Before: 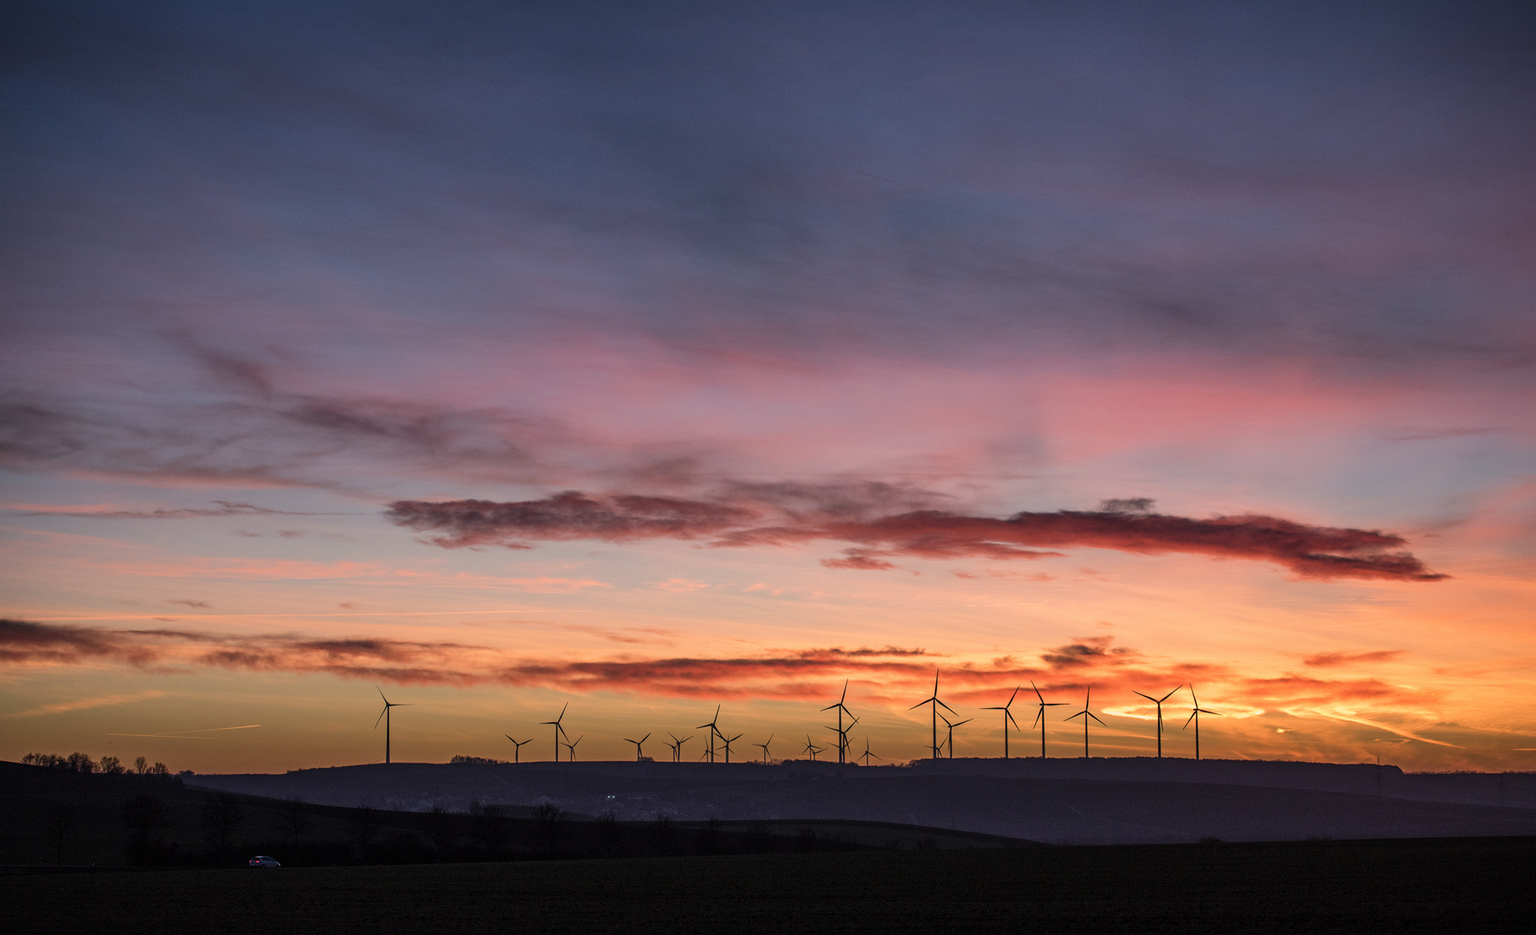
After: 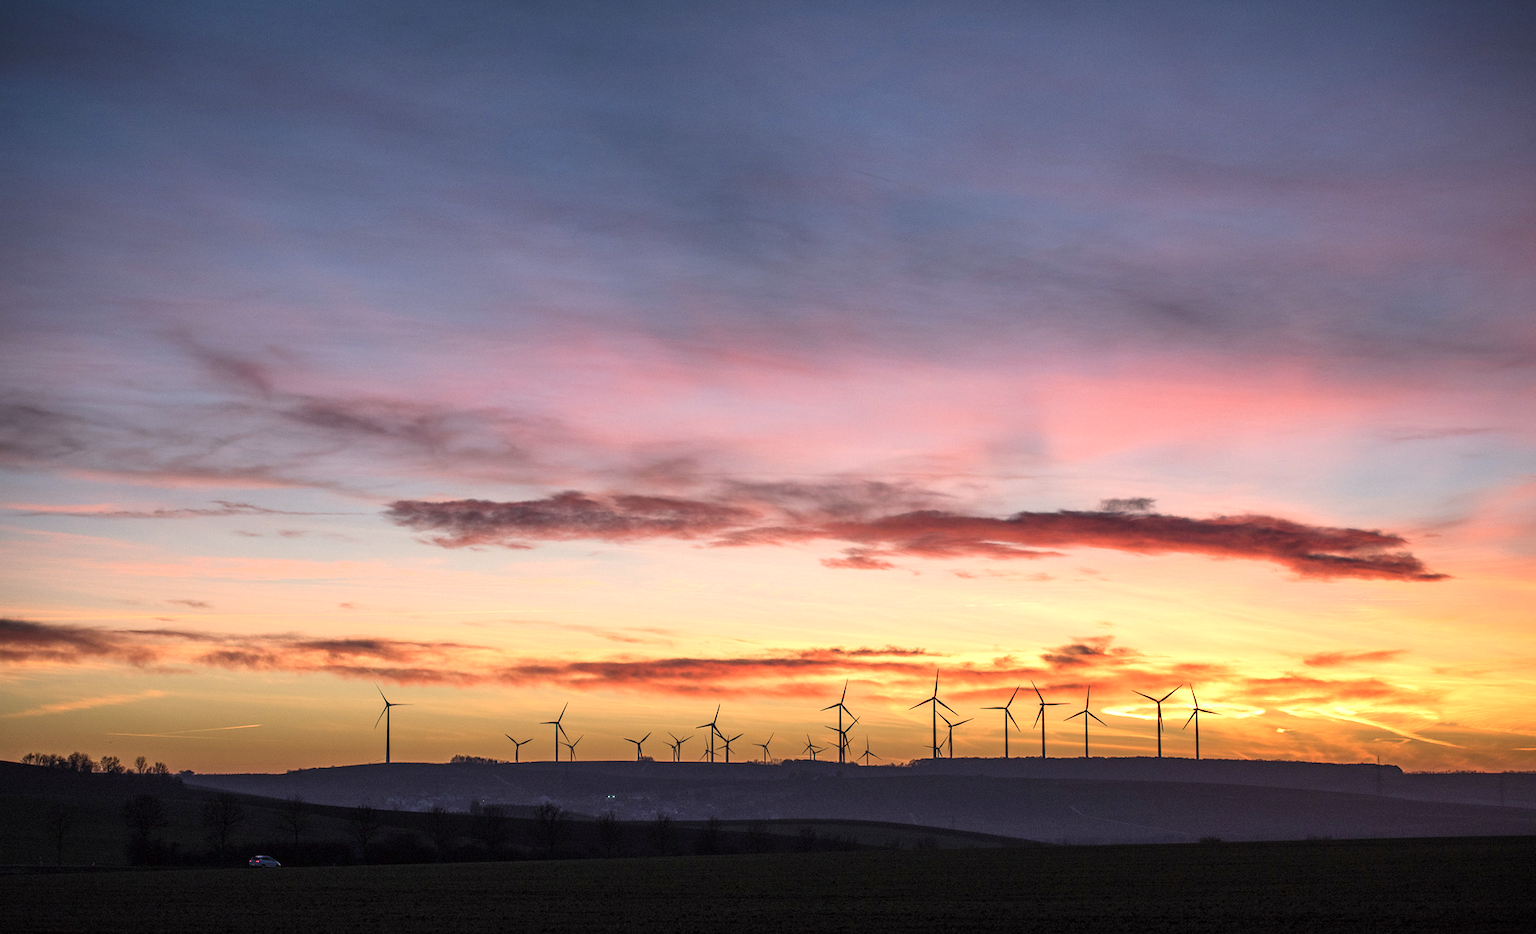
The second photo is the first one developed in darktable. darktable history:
exposure: exposure 0.165 EV, compensate exposure bias true, compensate highlight preservation false
color correction: highlights a* -2.46, highlights b* 2.45
